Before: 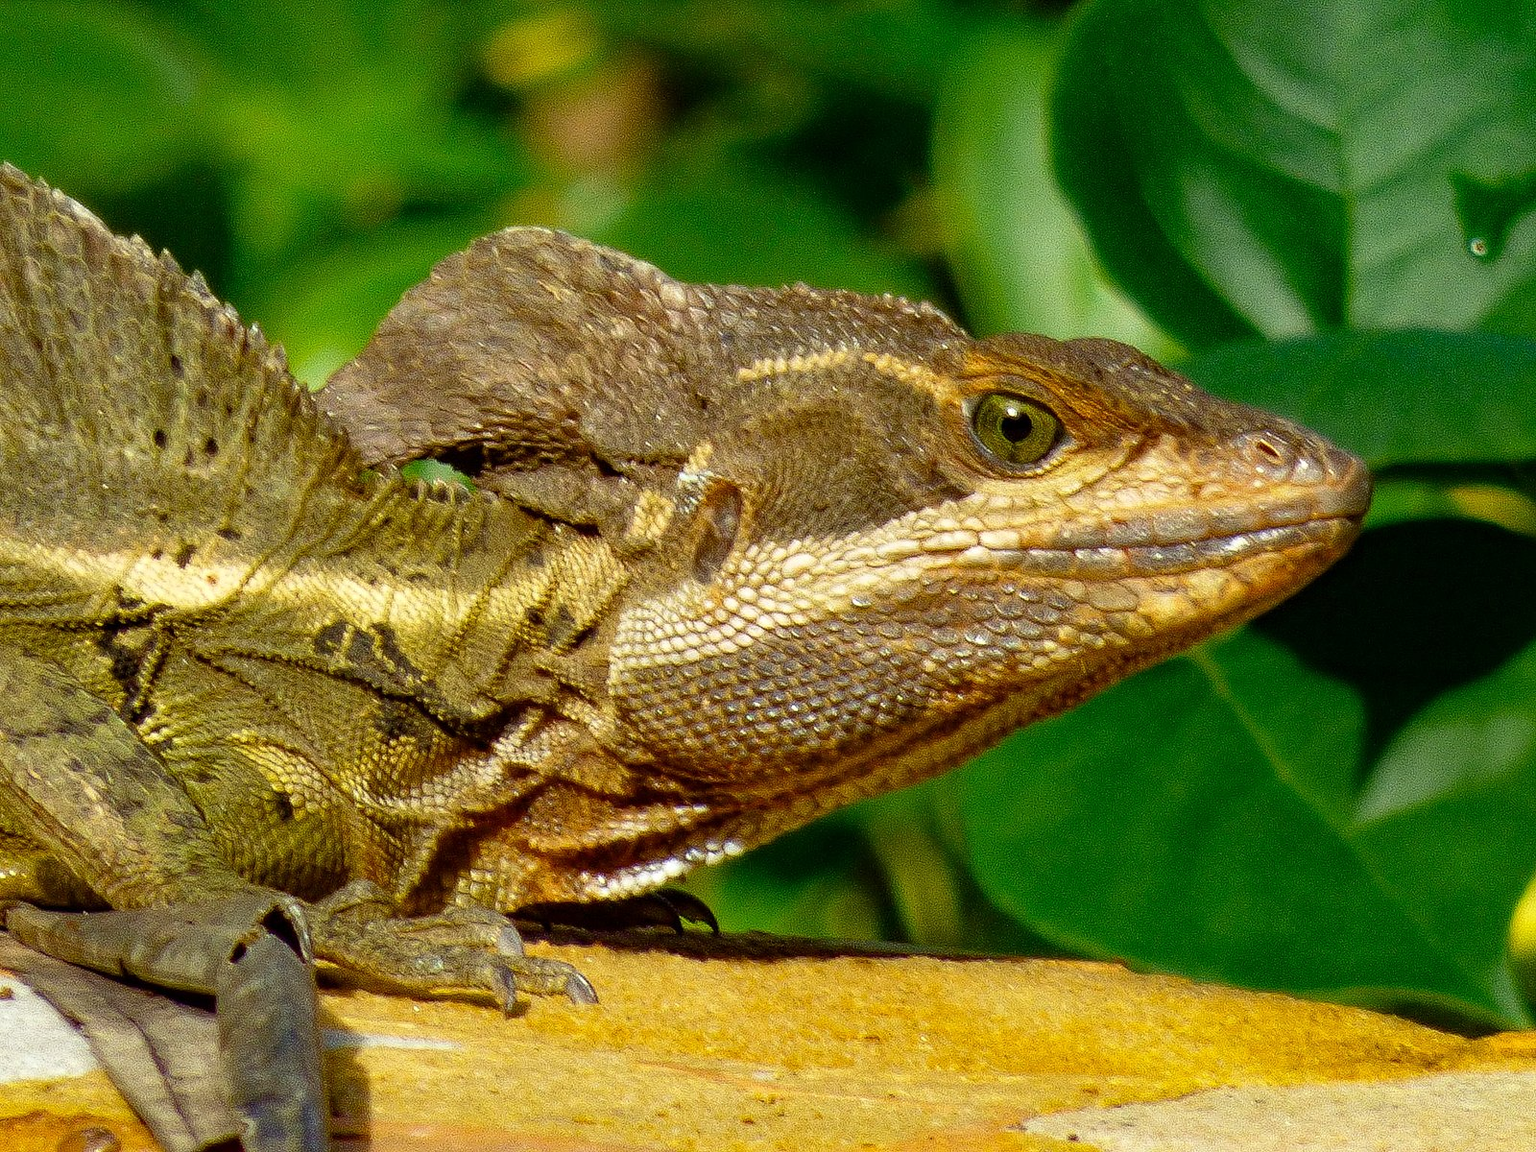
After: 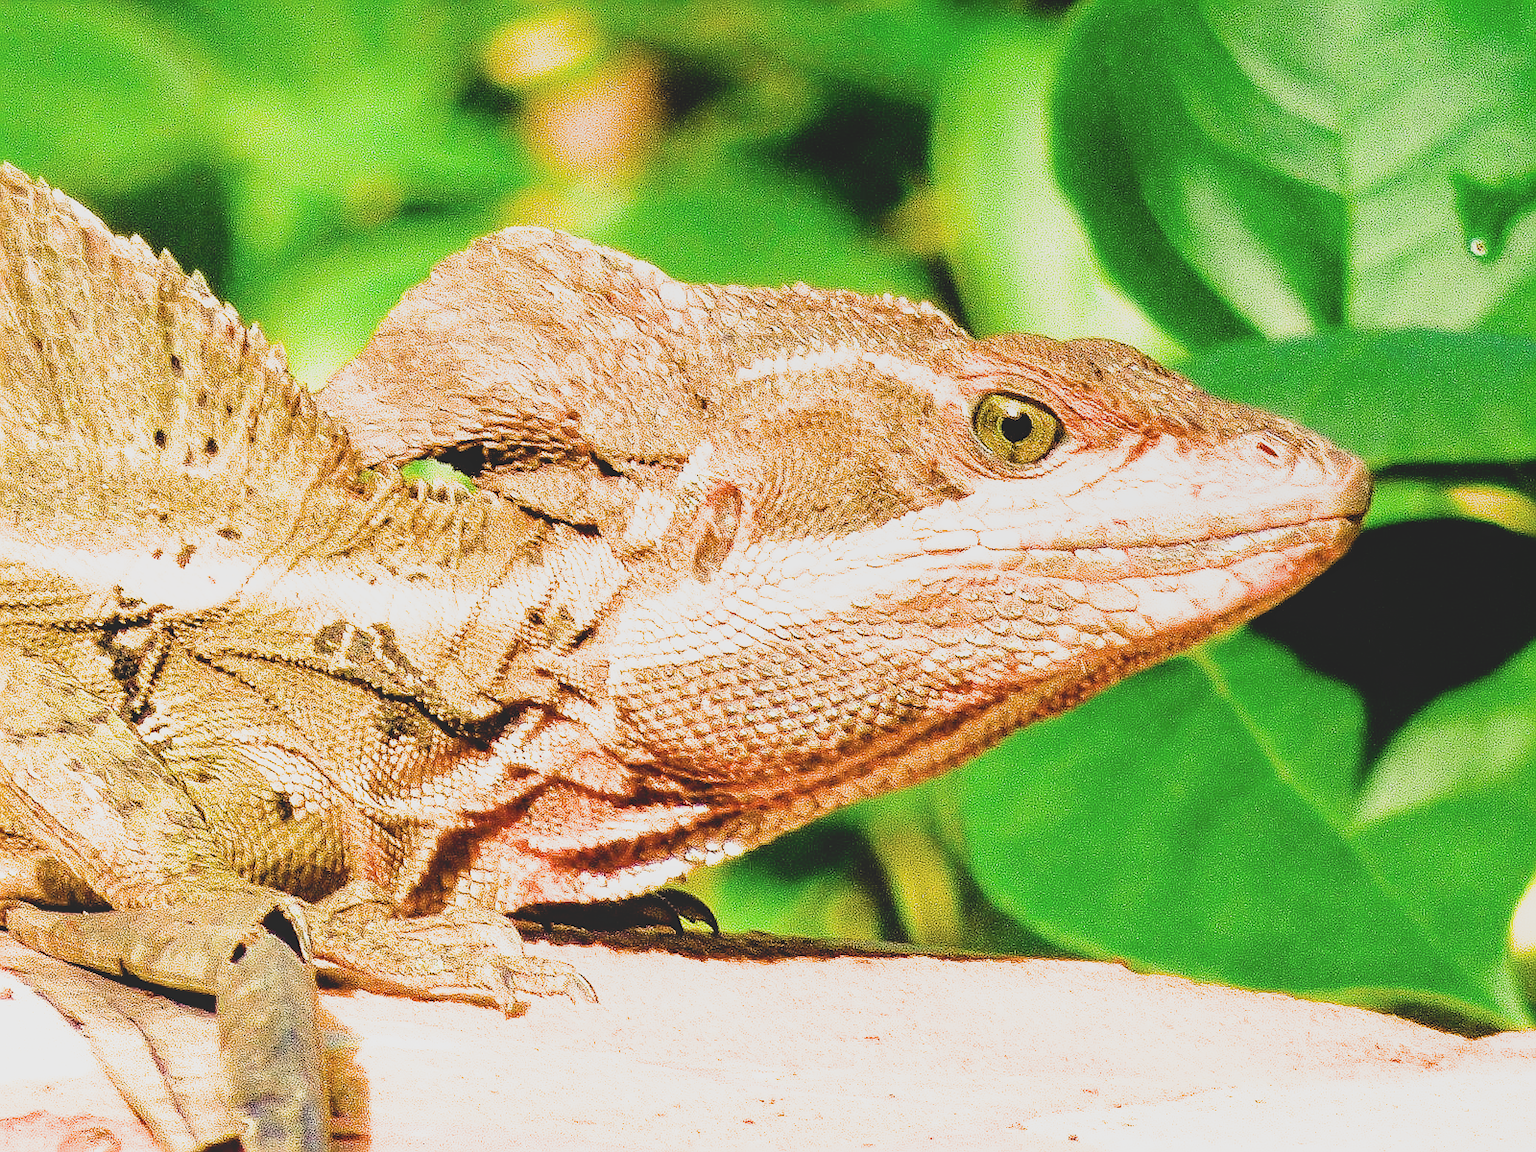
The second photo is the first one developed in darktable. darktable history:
contrast brightness saturation: contrast -0.1, saturation -0.1
white balance: red 1.123, blue 0.83
sharpen: on, module defaults
exposure: exposure 2.003 EV, compensate highlight preservation false
local contrast: highlights 68%, shadows 68%, detail 82%, midtone range 0.325
filmic rgb: black relative exposure -5 EV, white relative exposure 3.5 EV, hardness 3.19, contrast 1.3, highlights saturation mix -50%
